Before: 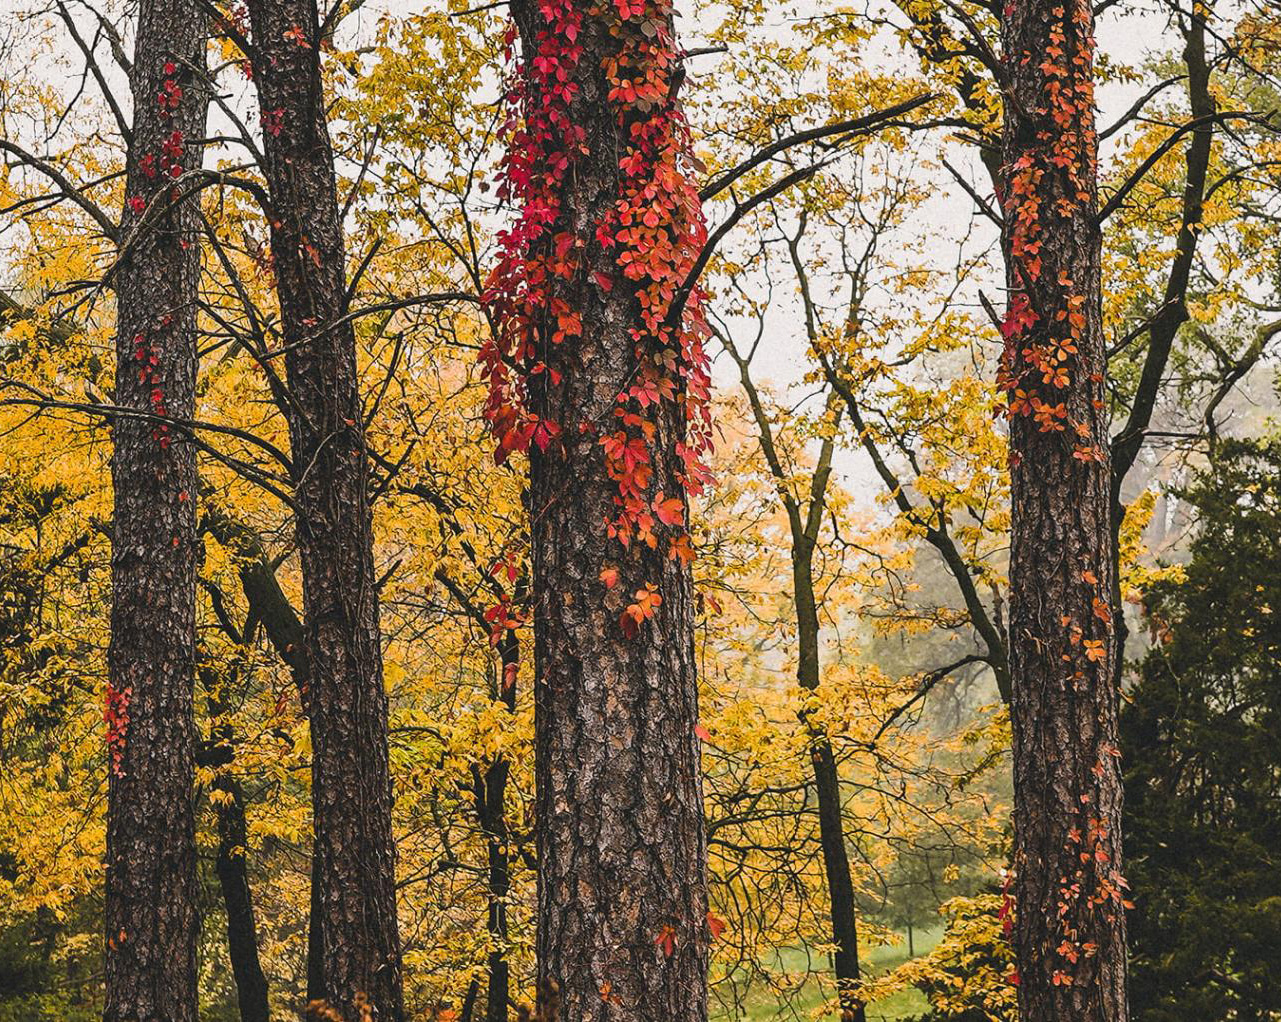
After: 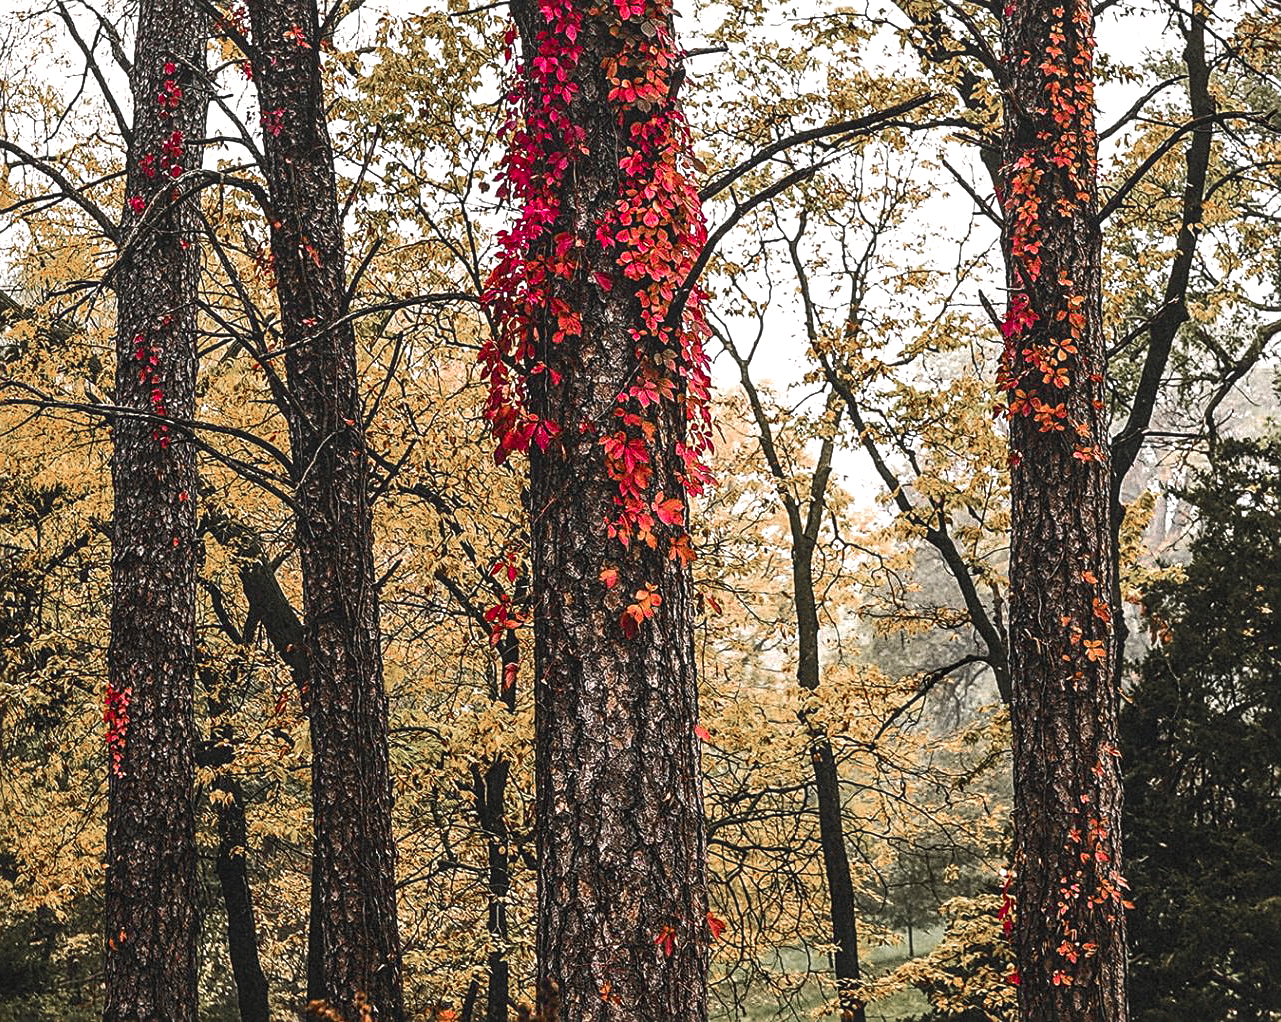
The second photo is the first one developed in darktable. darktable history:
color zones: curves: ch0 [(0, 0.48) (0.209, 0.398) (0.305, 0.332) (0.429, 0.493) (0.571, 0.5) (0.714, 0.5) (0.857, 0.5) (1, 0.48)]; ch1 [(0, 0.736) (0.143, 0.625) (0.225, 0.371) (0.429, 0.256) (0.571, 0.241) (0.714, 0.213) (0.857, 0.48) (1, 0.736)]; ch2 [(0, 0.448) (0.143, 0.498) (0.286, 0.5) (0.429, 0.5) (0.571, 0.5) (0.714, 0.5) (0.857, 0.5) (1, 0.448)]
sharpen: radius 2.167, amount 0.381, threshold 0
tone equalizer: on, module defaults
exposure: black level correction 0, exposure 0.5 EV, compensate exposure bias true, compensate highlight preservation false
color balance rgb: perceptual saturation grading › highlights -31.88%, perceptual saturation grading › mid-tones 5.8%, perceptual saturation grading › shadows 18.12%, perceptual brilliance grading › highlights 3.62%, perceptual brilliance grading › mid-tones -18.12%, perceptual brilliance grading › shadows -41.3%
local contrast: on, module defaults
